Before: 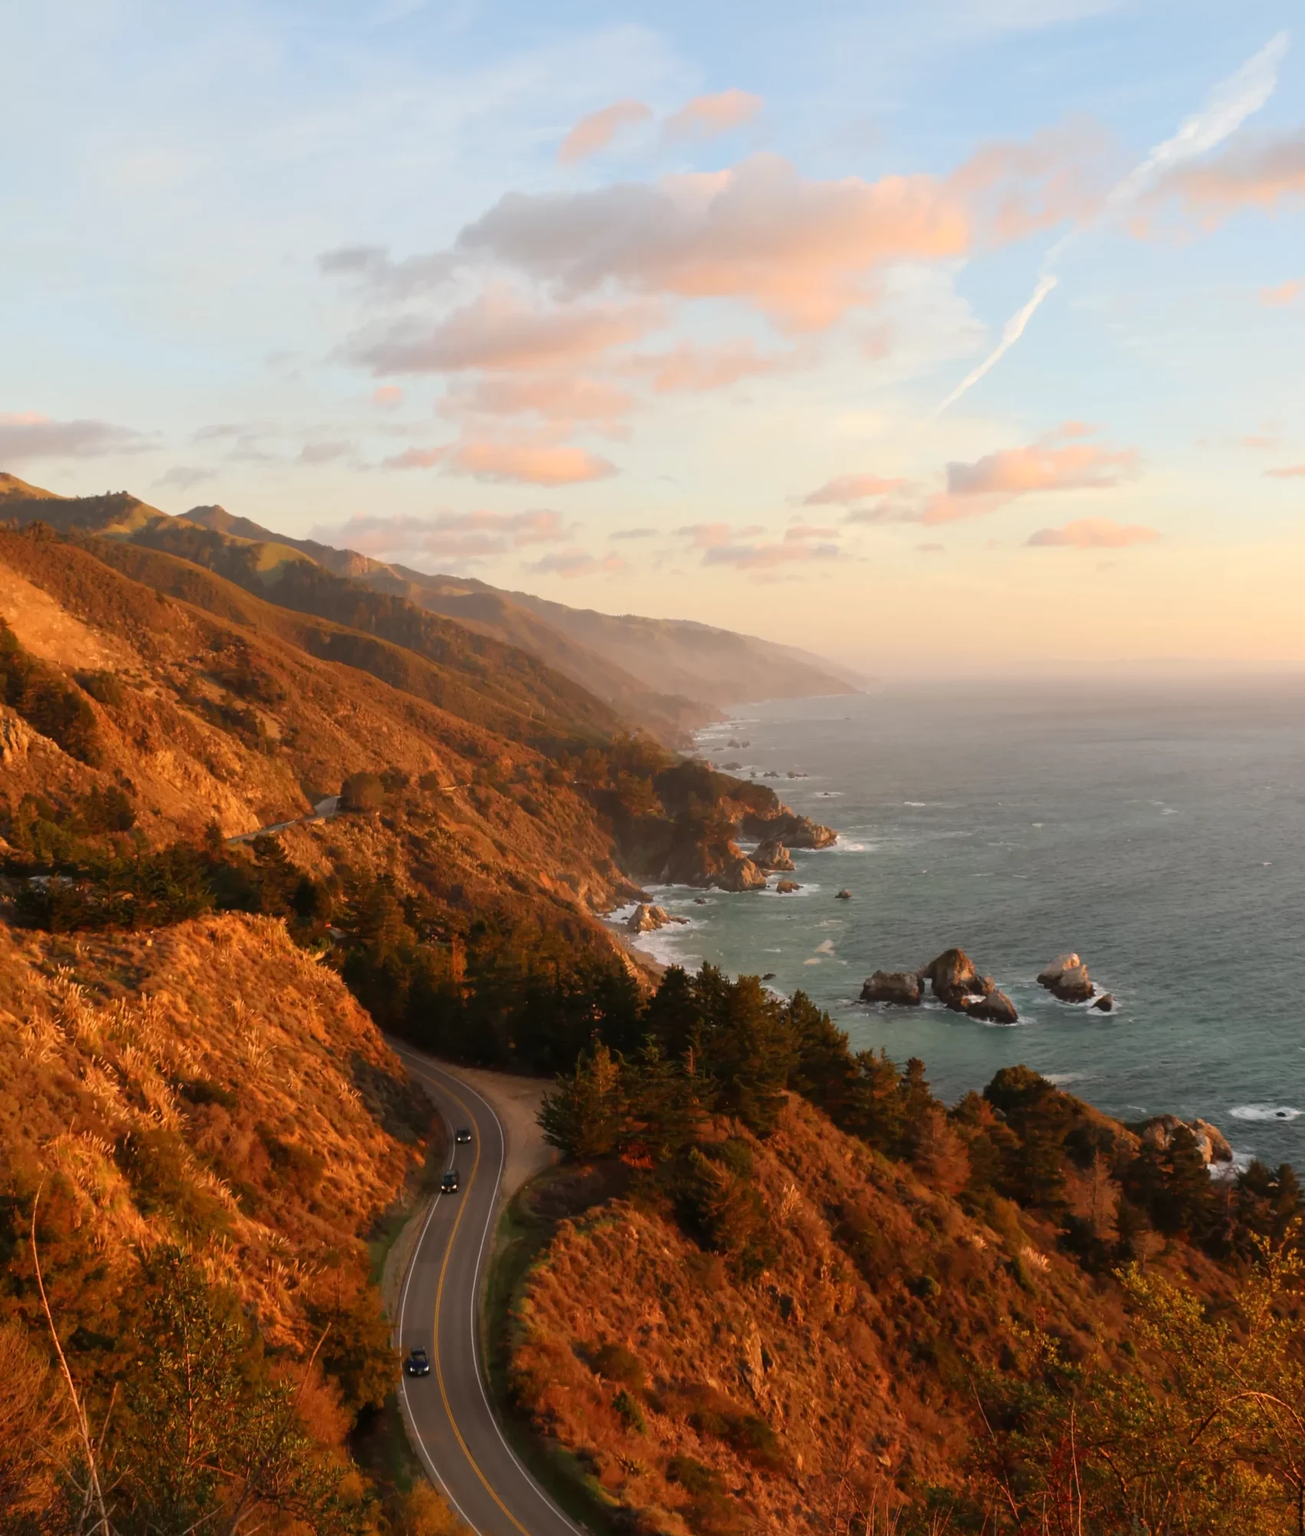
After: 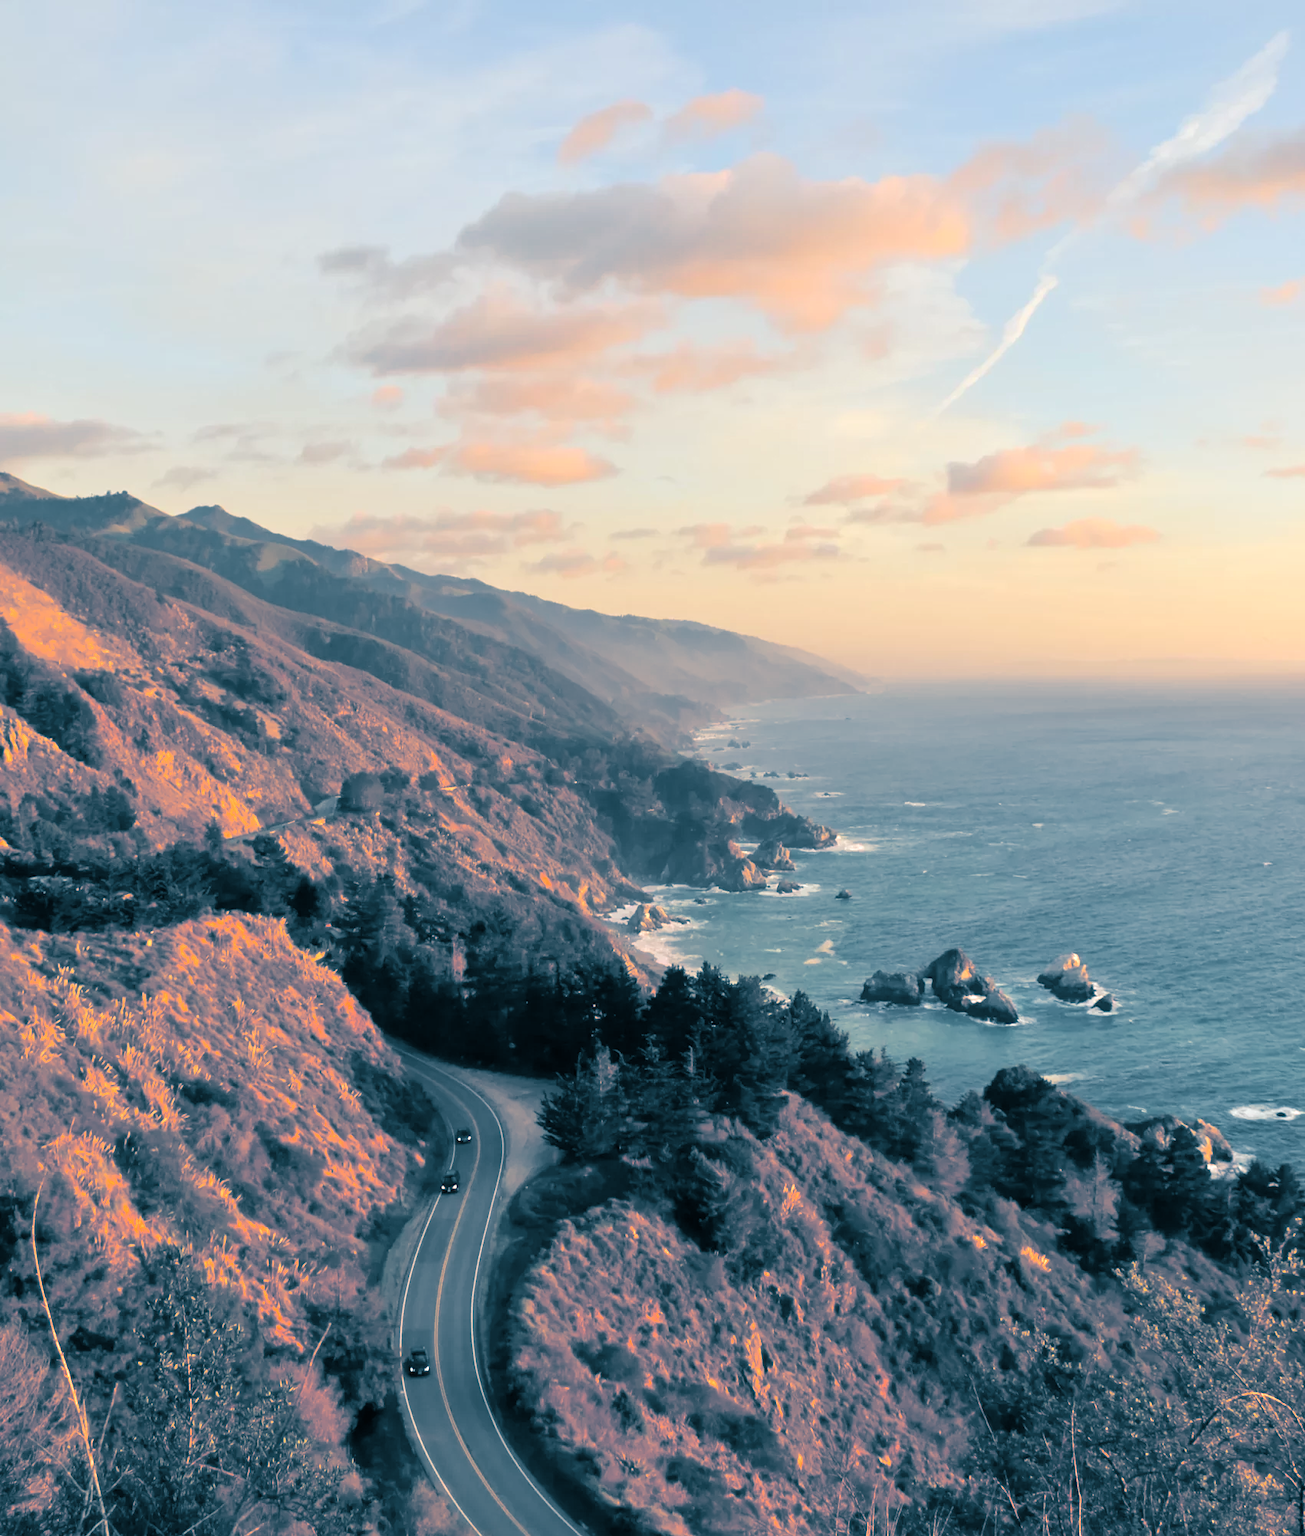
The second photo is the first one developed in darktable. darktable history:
tone equalizer: -7 EV 0.15 EV, -6 EV 0.6 EV, -5 EV 1.15 EV, -4 EV 1.33 EV, -3 EV 1.15 EV, -2 EV 0.6 EV, -1 EV 0.15 EV, mask exposure compensation -0.5 EV
rotate and perspective: automatic cropping original format, crop left 0, crop top 0
split-toning: shadows › hue 212.4°, balance -70
